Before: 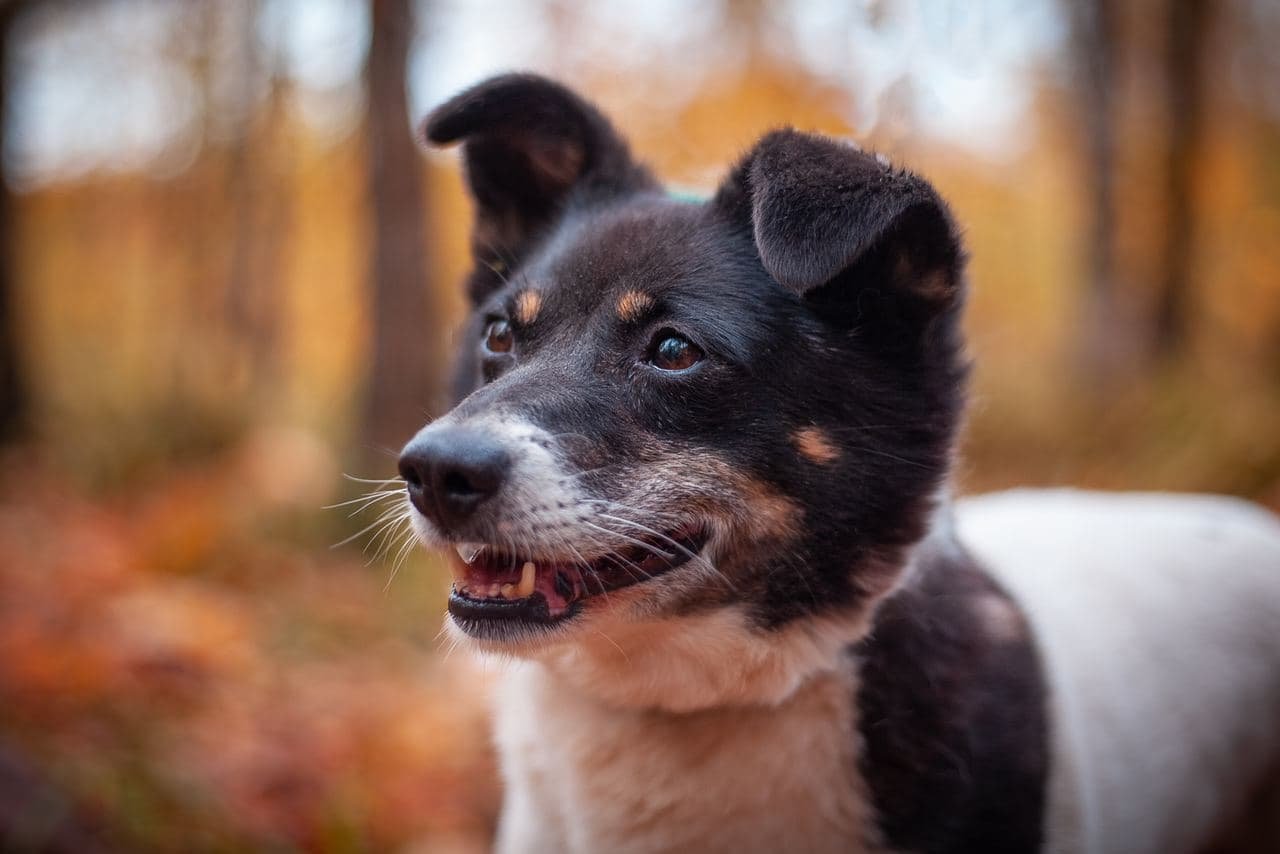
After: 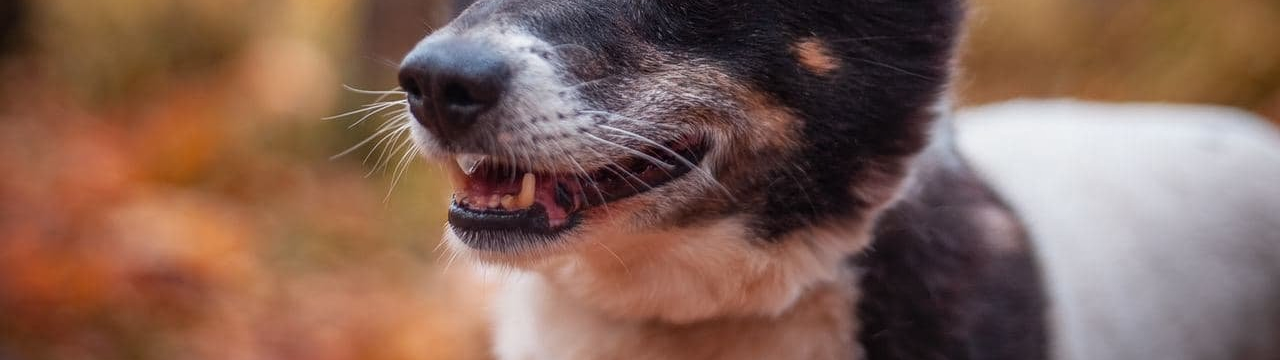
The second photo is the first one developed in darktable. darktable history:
local contrast: detail 110%
crop: top 45.551%, bottom 12.262%
